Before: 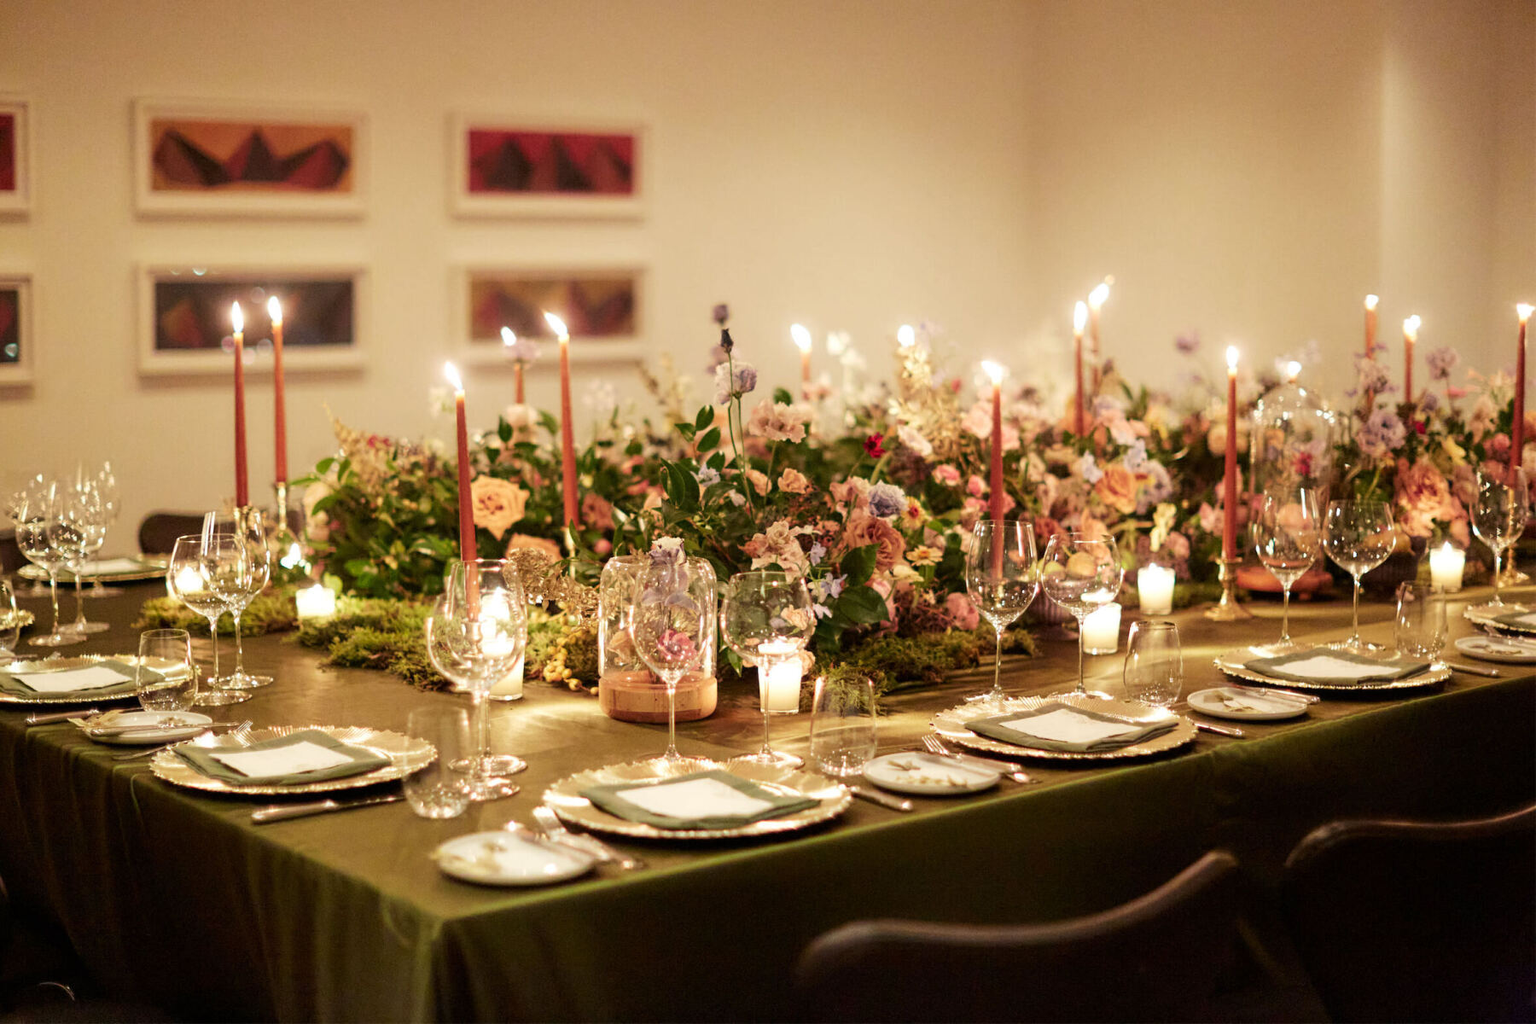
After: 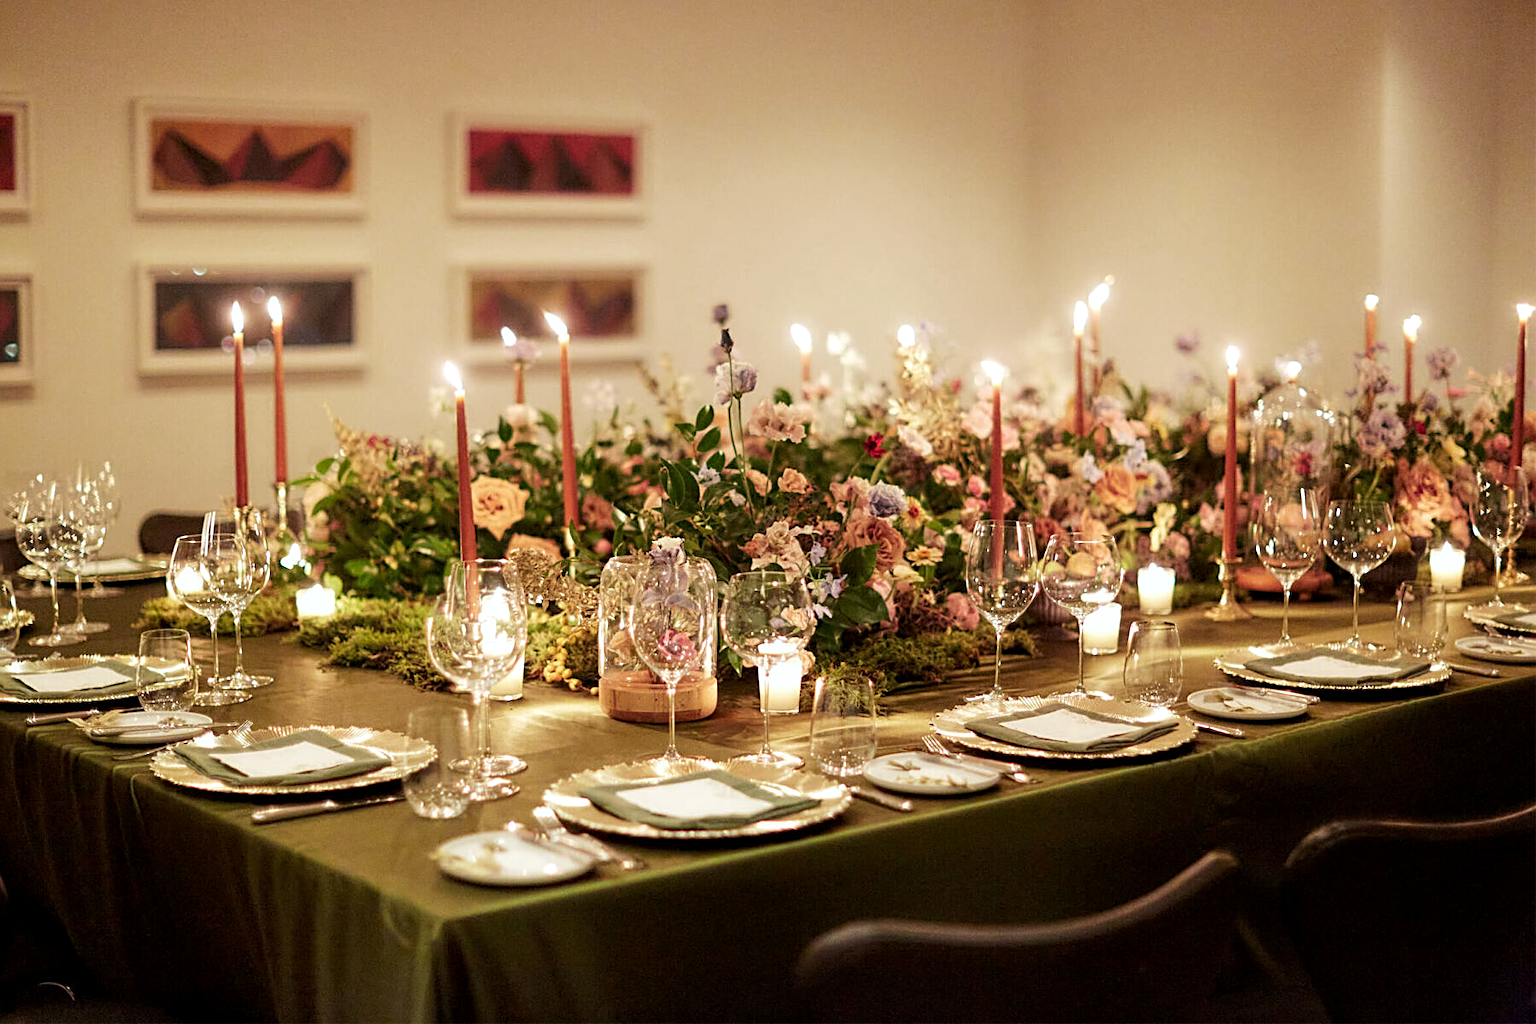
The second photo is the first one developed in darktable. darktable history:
white balance: red 0.976, blue 1.04
local contrast: highlights 100%, shadows 100%, detail 120%, midtone range 0.2
sharpen: on, module defaults
